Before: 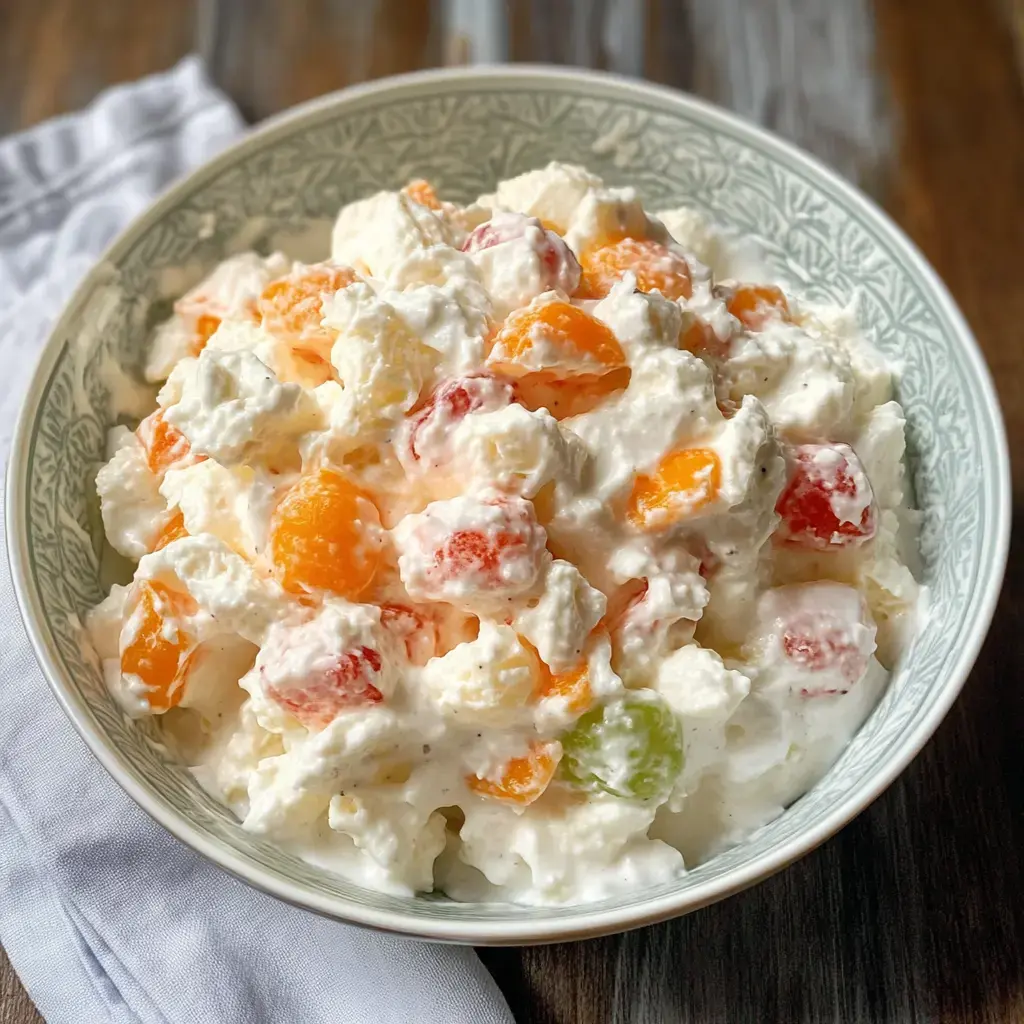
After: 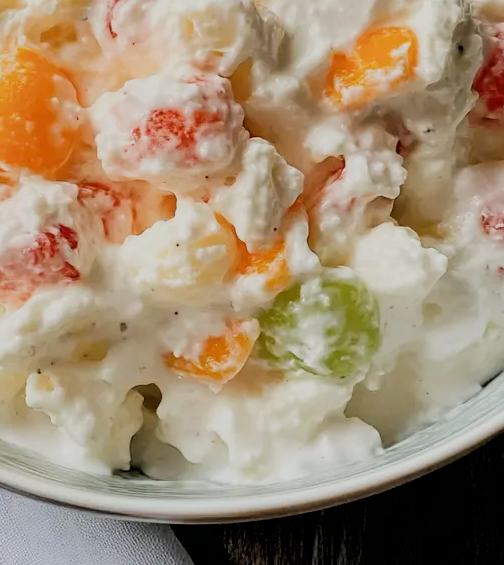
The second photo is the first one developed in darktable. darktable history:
filmic rgb: black relative exposure -4.2 EV, white relative exposure 5.1 EV, hardness 2.09, contrast 1.181
crop: left 29.624%, top 41.303%, right 21.111%, bottom 3.486%
